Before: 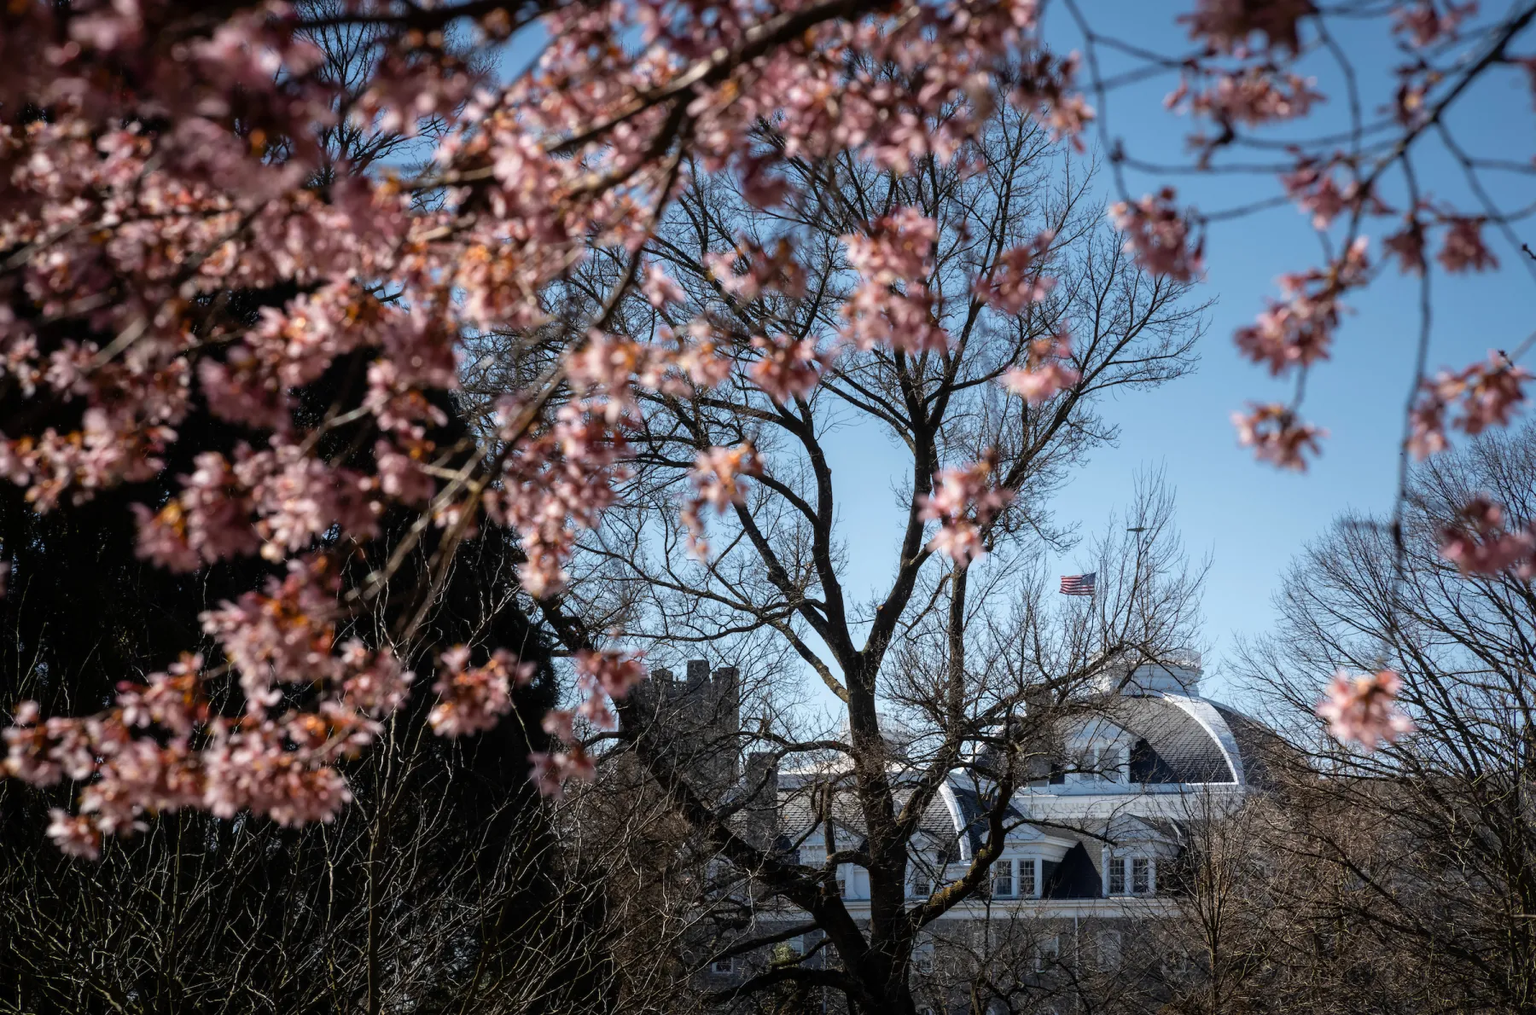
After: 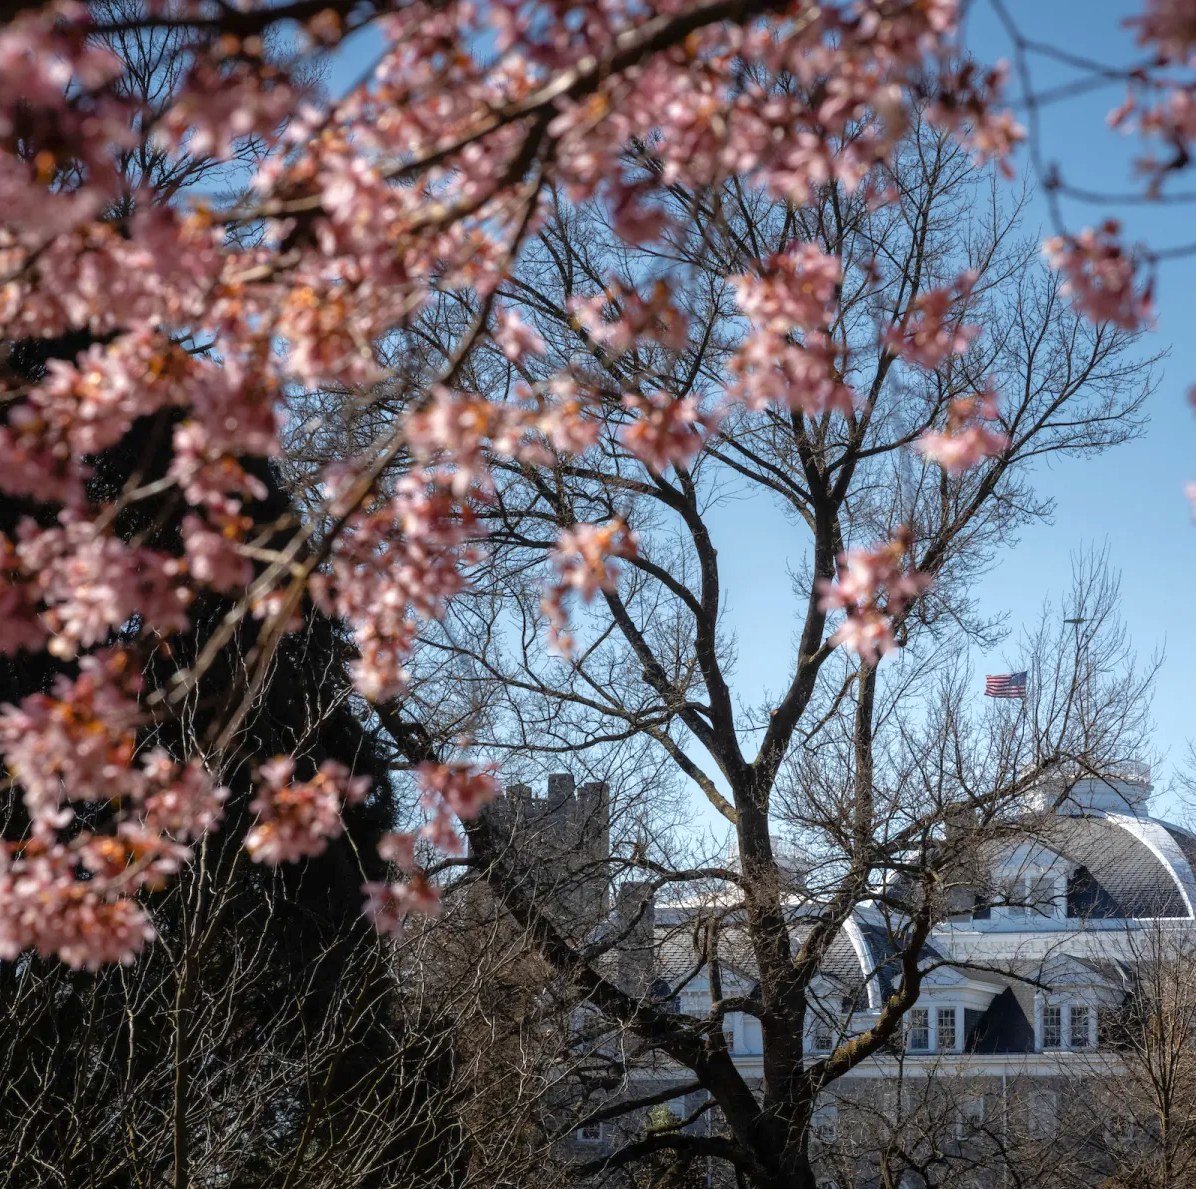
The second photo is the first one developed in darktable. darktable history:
crop and rotate: left 14.287%, right 19.224%
exposure: black level correction 0, exposure 0.499 EV, compensate highlight preservation false
tone equalizer: -8 EV 0.286 EV, -7 EV 0.437 EV, -6 EV 0.44 EV, -5 EV 0.279 EV, -3 EV -0.269 EV, -2 EV -0.416 EV, -1 EV -0.442 EV, +0 EV -0.265 EV, edges refinement/feathering 500, mask exposure compensation -1.57 EV, preserve details no
